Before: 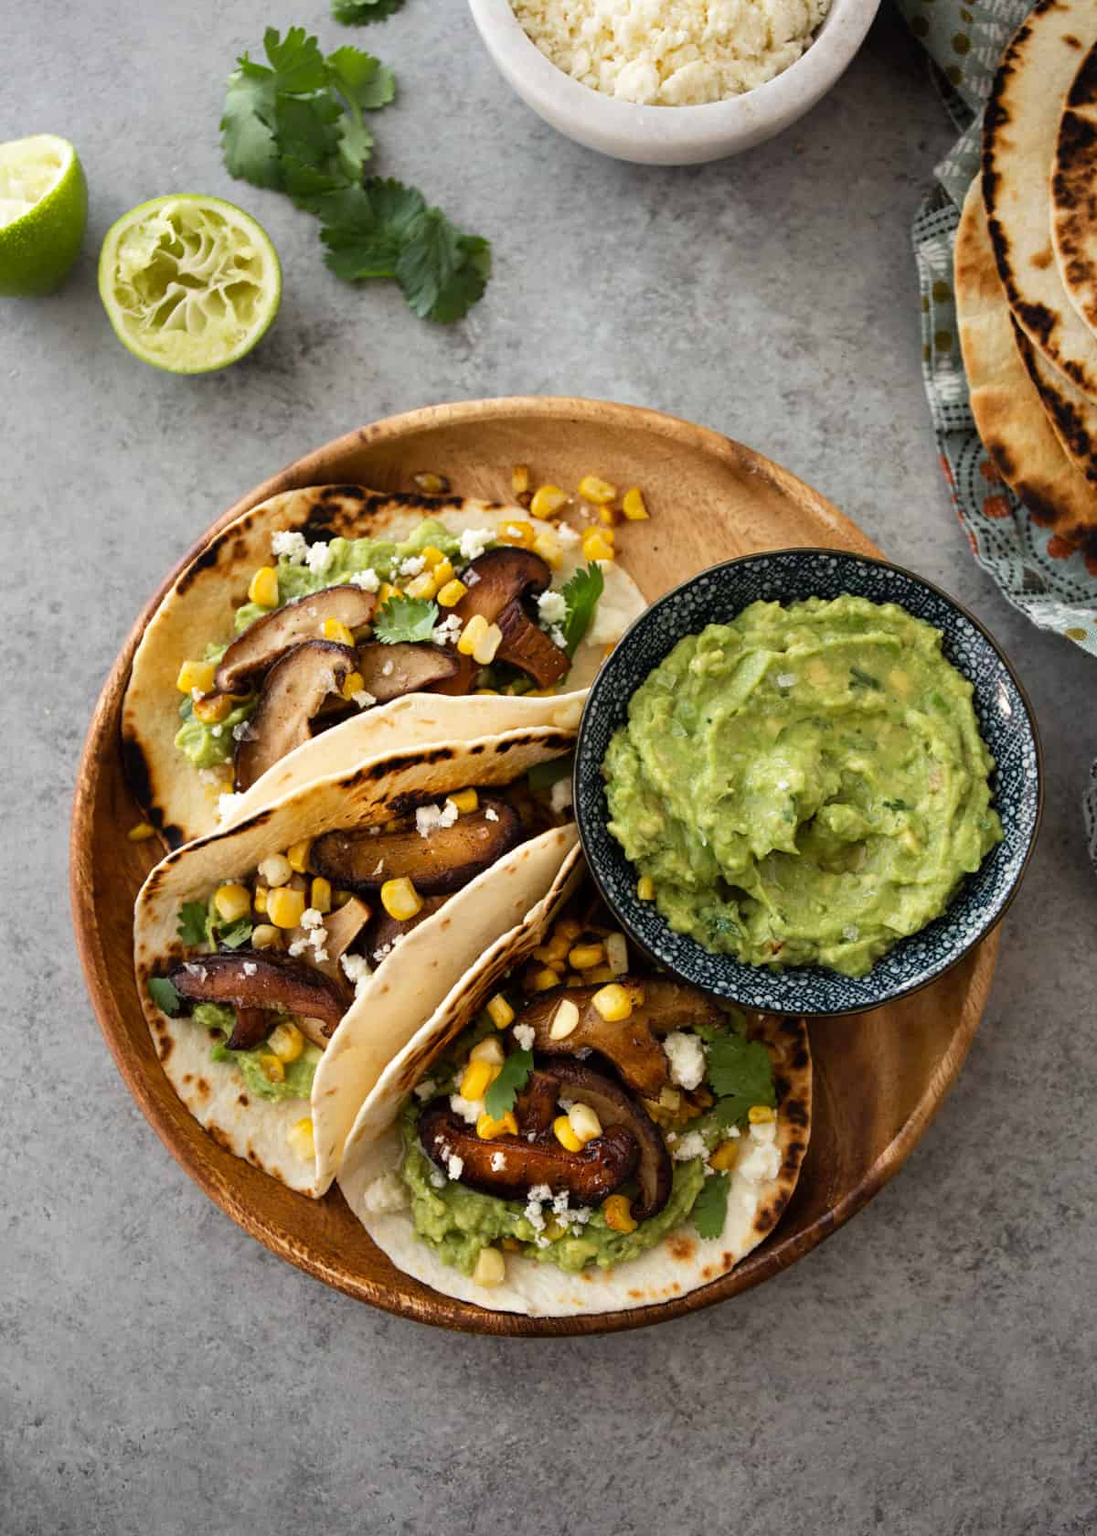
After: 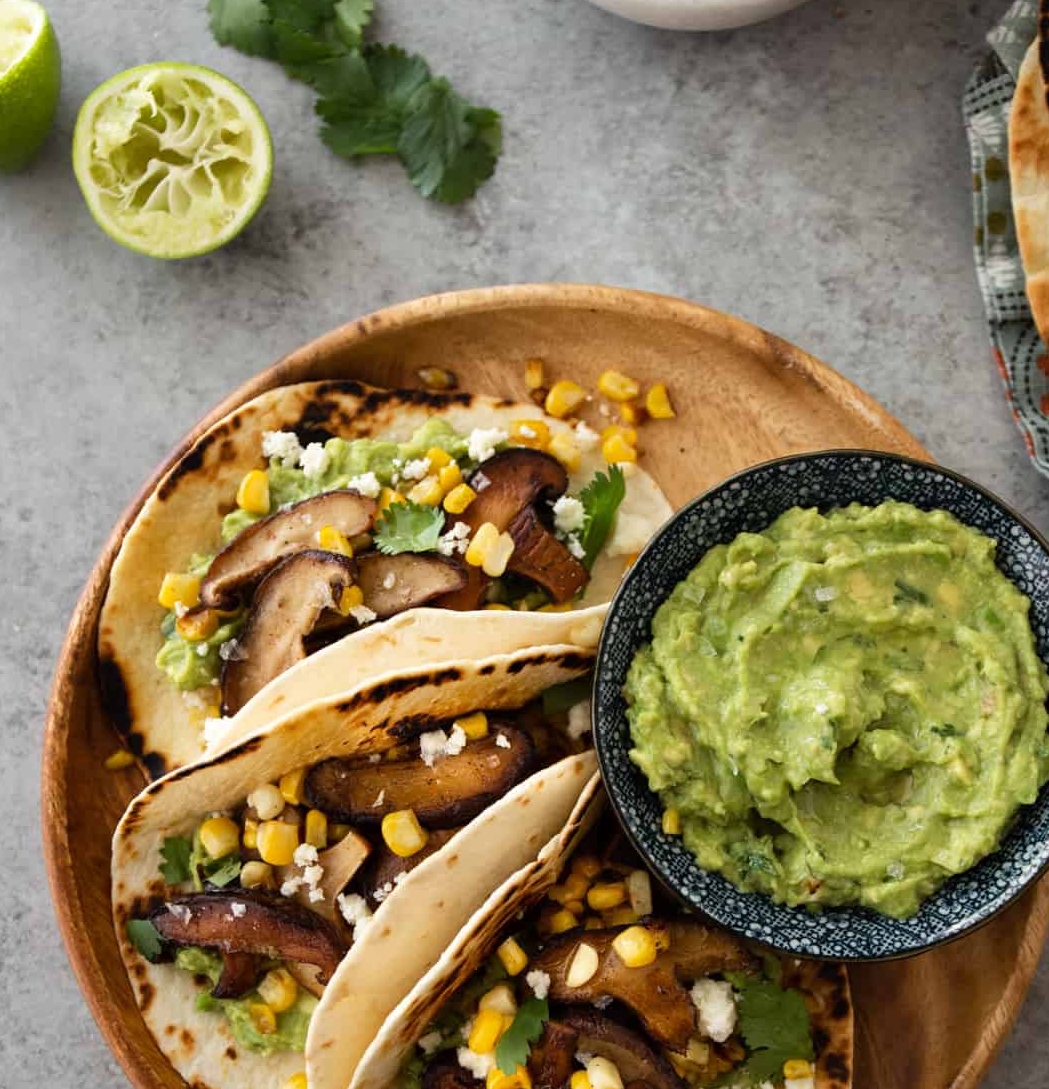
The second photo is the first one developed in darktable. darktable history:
crop: left 2.956%, top 8.956%, right 9.626%, bottom 26.168%
